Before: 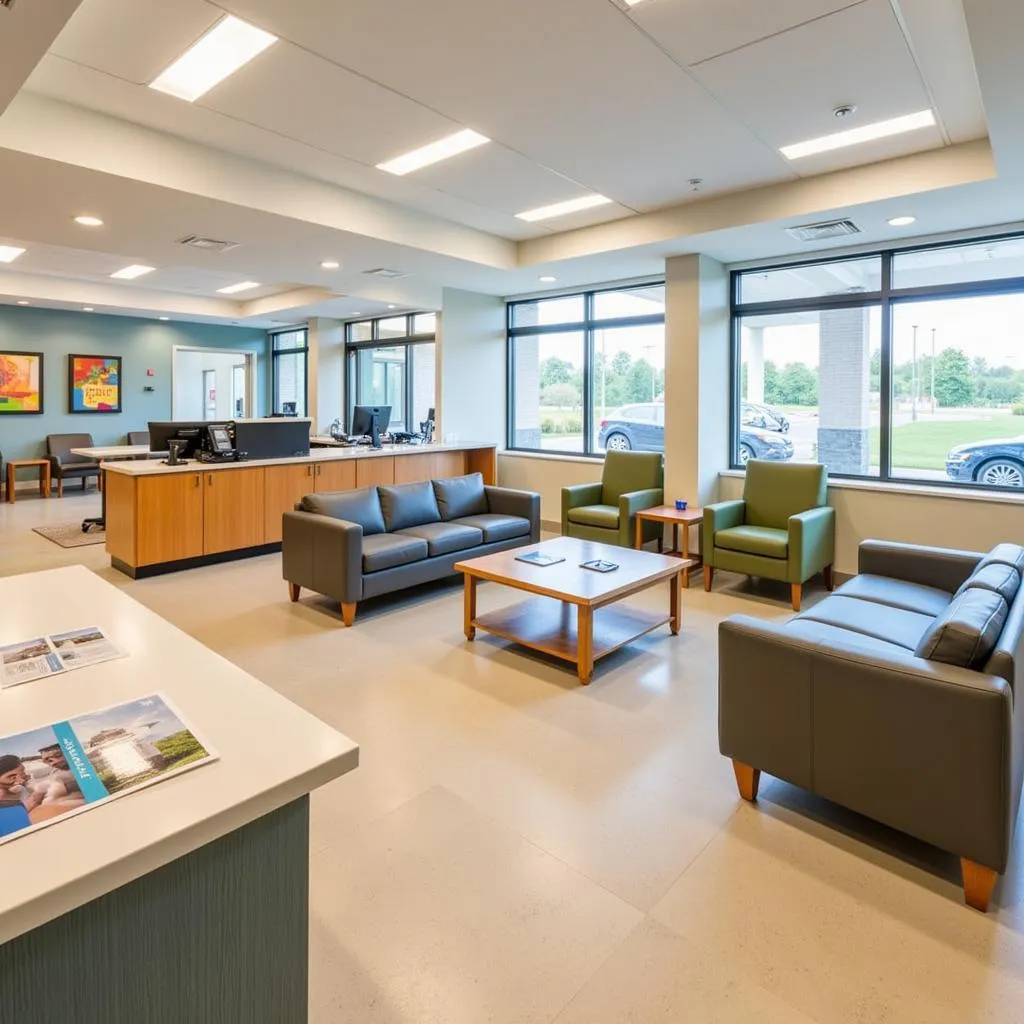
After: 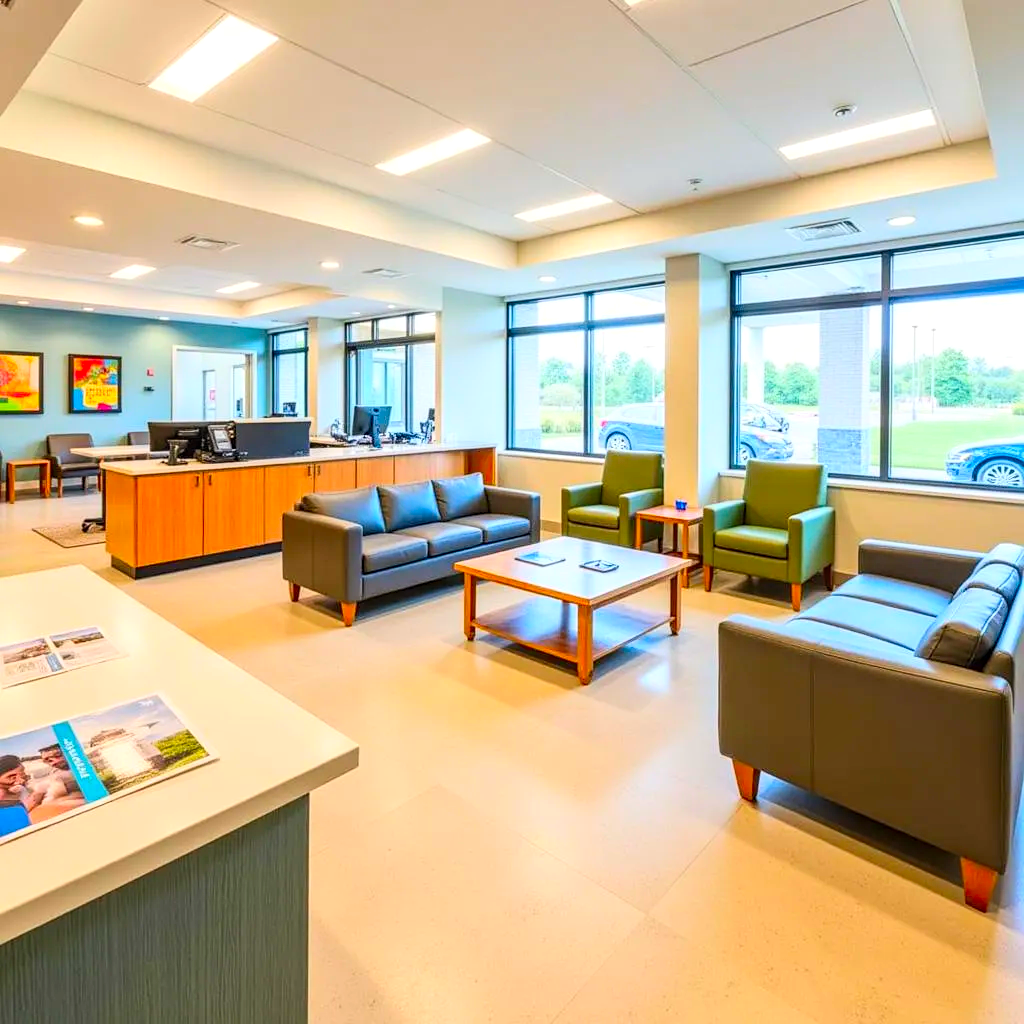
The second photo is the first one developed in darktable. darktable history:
local contrast: on, module defaults
contrast brightness saturation: contrast 0.2, brightness 0.2, saturation 0.8
sharpen: amount 0.2
